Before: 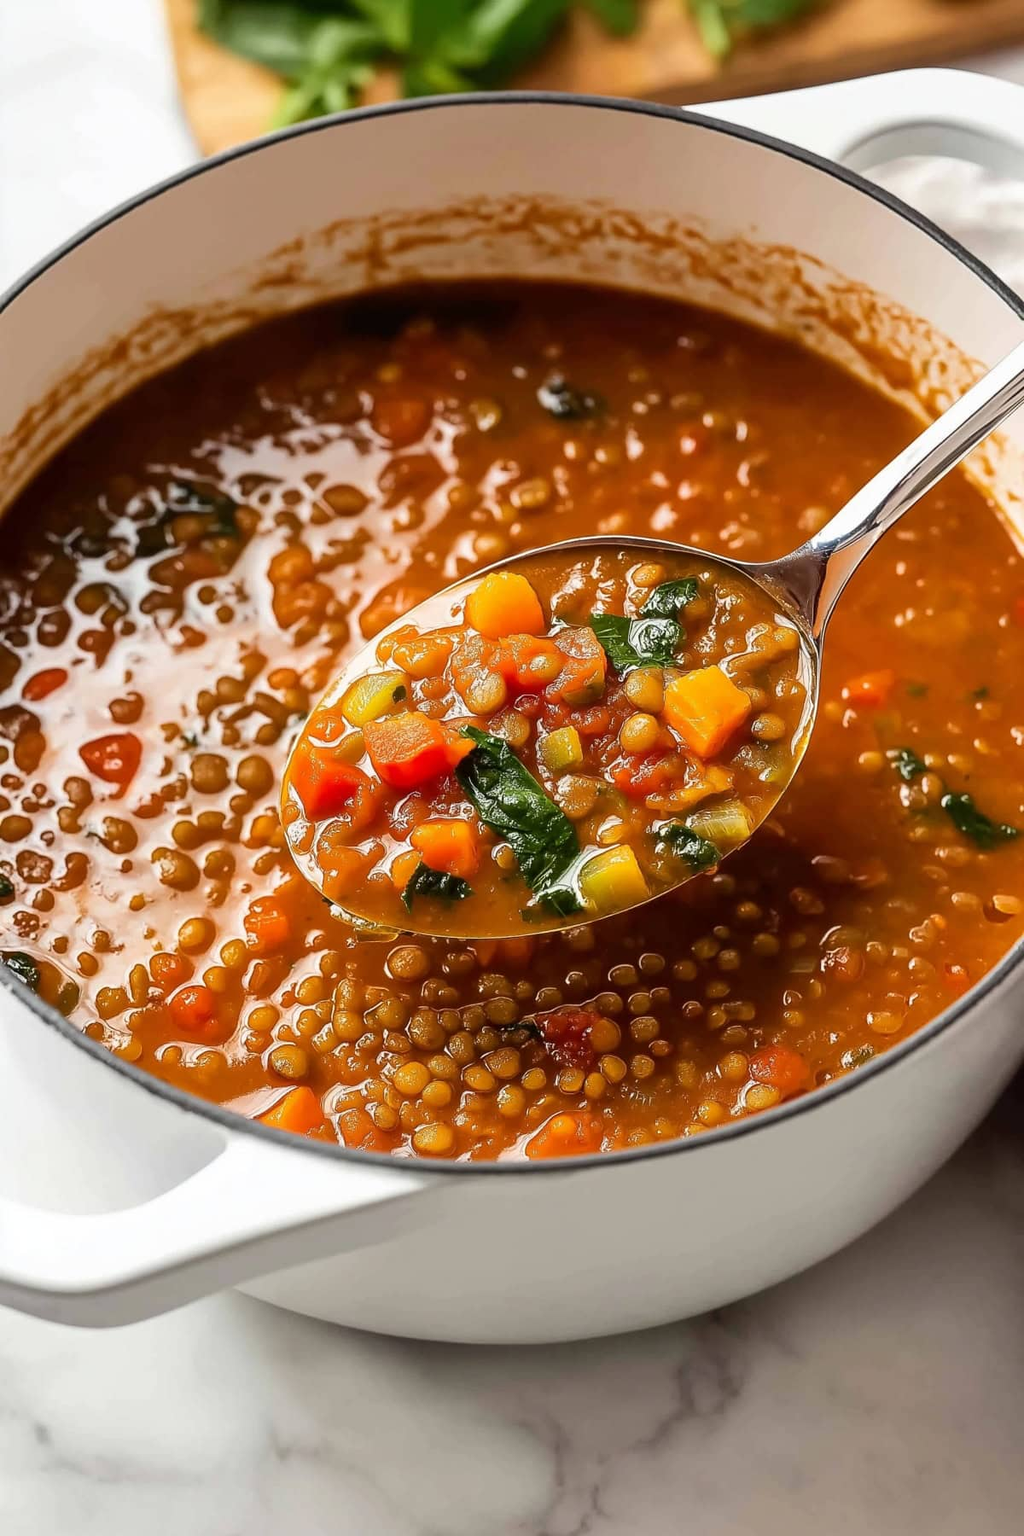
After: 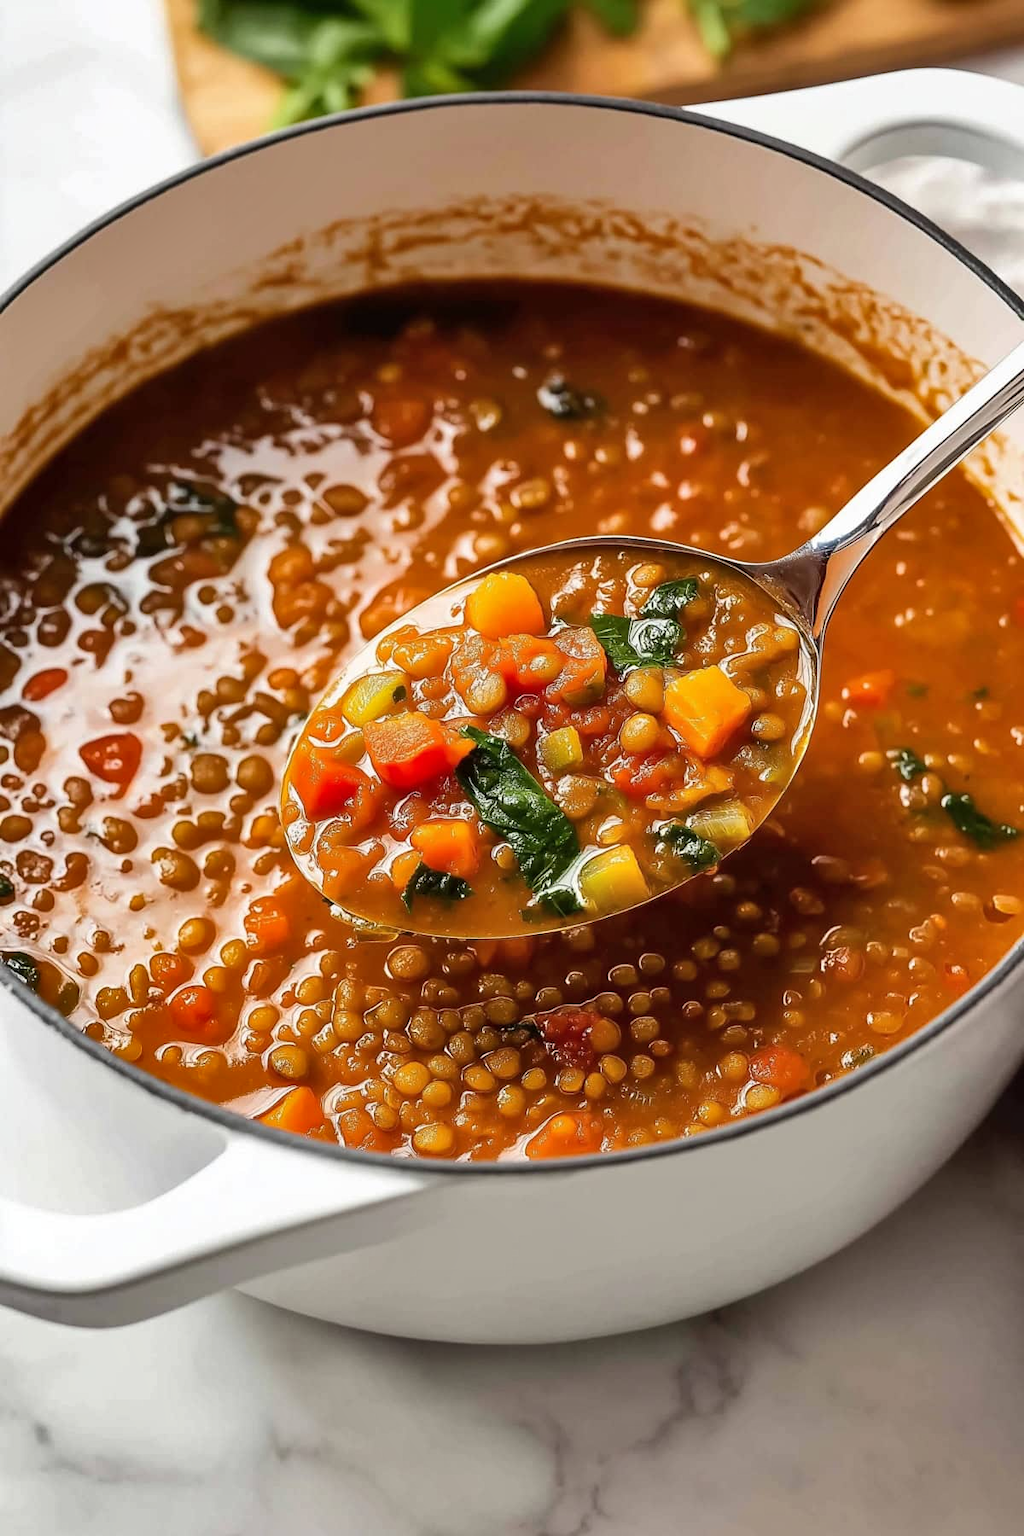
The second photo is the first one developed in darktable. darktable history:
shadows and highlights: shadows 48.39, highlights -42.44, soften with gaussian
